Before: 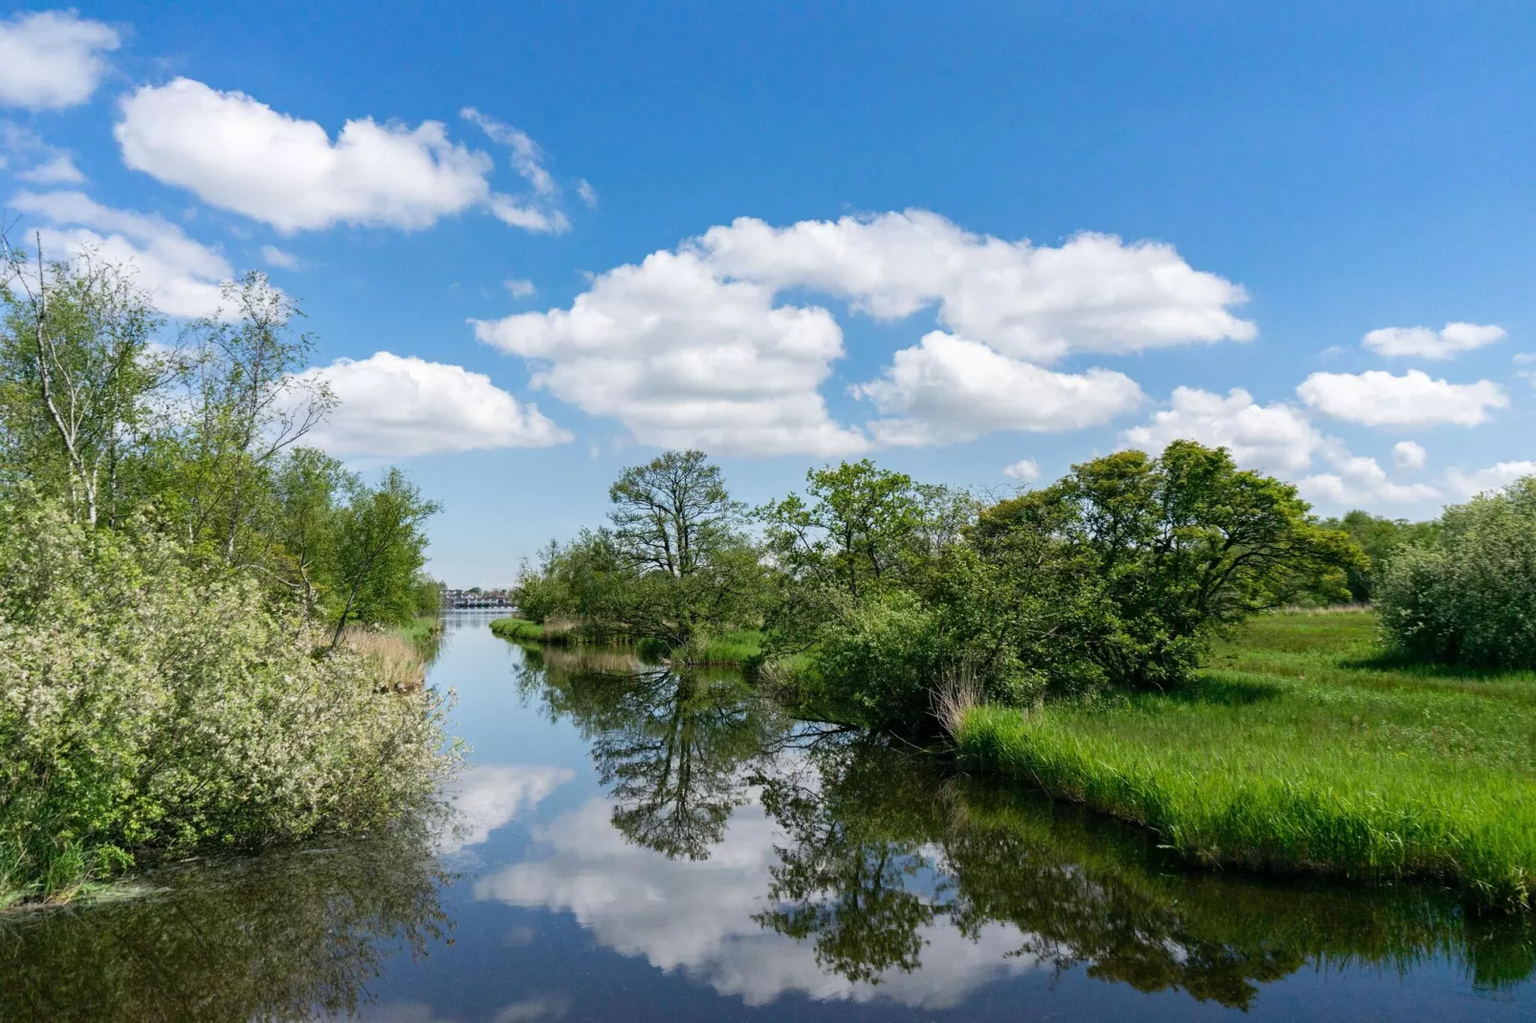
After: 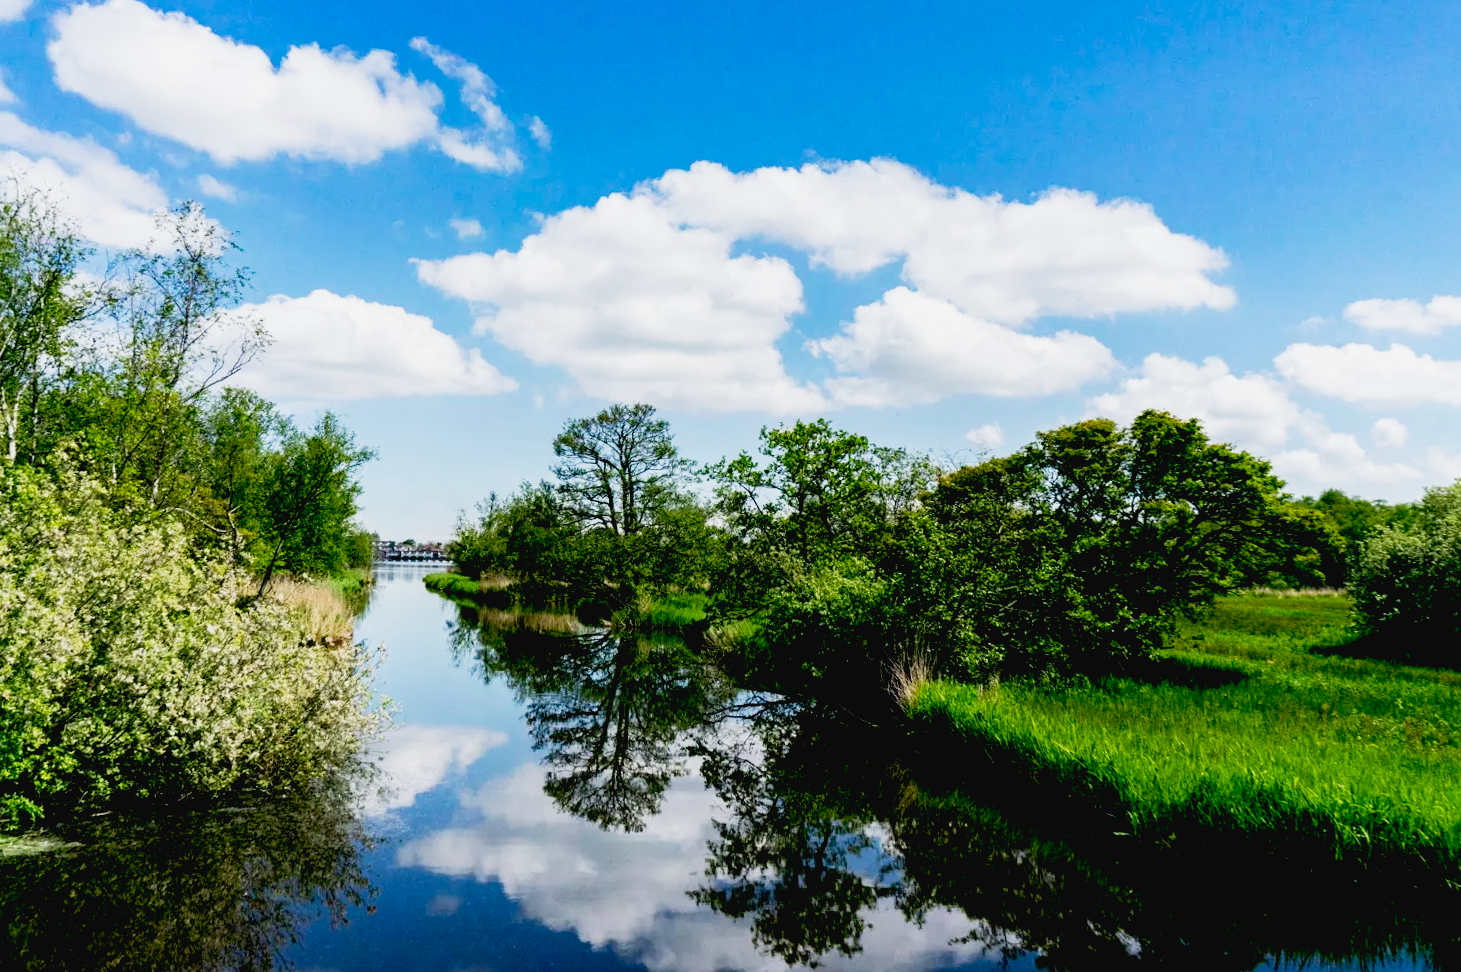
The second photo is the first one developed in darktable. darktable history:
crop and rotate: angle -1.89°, left 3.142%, top 3.958%, right 1.424%, bottom 0.669%
exposure: black level correction 0.047, exposure 0.013 EV, compensate exposure bias true, compensate highlight preservation false
tone curve: curves: ch0 [(0, 0.03) (0.037, 0.045) (0.123, 0.123) (0.19, 0.186) (0.277, 0.279) (0.474, 0.517) (0.584, 0.664) (0.678, 0.777) (0.875, 0.92) (1, 0.965)]; ch1 [(0, 0) (0.243, 0.245) (0.402, 0.41) (0.493, 0.487) (0.508, 0.503) (0.531, 0.532) (0.551, 0.556) (0.637, 0.671) (0.694, 0.732) (1, 1)]; ch2 [(0, 0) (0.249, 0.216) (0.356, 0.329) (0.424, 0.442) (0.476, 0.477) (0.498, 0.503) (0.517, 0.524) (0.532, 0.547) (0.562, 0.576) (0.614, 0.644) (0.706, 0.748) (0.808, 0.809) (0.991, 0.968)], preserve colors none
